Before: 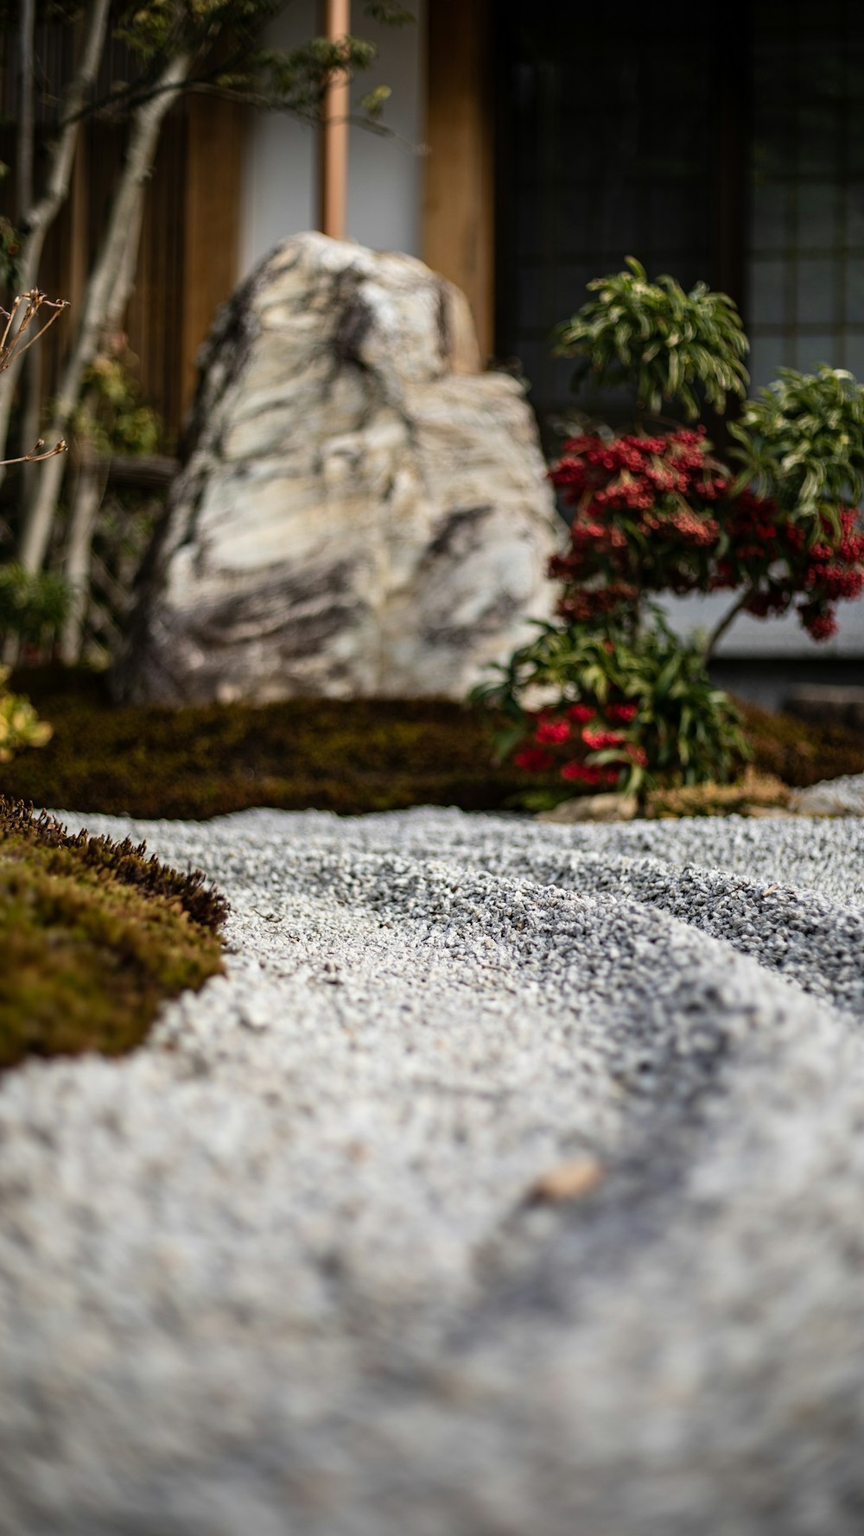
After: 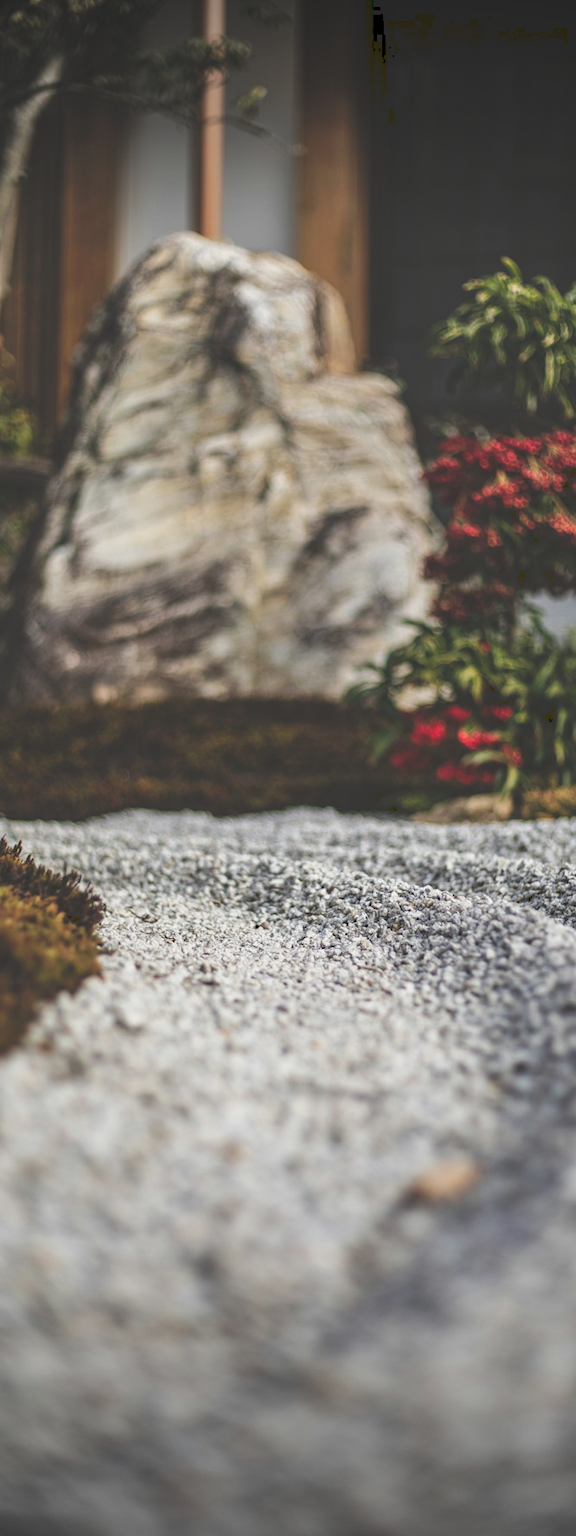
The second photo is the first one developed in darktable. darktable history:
tone curve: curves: ch0 [(0, 0) (0.003, 0.224) (0.011, 0.229) (0.025, 0.234) (0.044, 0.242) (0.069, 0.249) (0.1, 0.256) (0.136, 0.265) (0.177, 0.285) (0.224, 0.304) (0.277, 0.337) (0.335, 0.385) (0.399, 0.435) (0.468, 0.507) (0.543, 0.59) (0.623, 0.674) (0.709, 0.763) (0.801, 0.852) (0.898, 0.931) (1, 1)], preserve colors none
crop and rotate: left 14.464%, right 18.741%
tone equalizer: -8 EV 0.242 EV, -7 EV 0.436 EV, -6 EV 0.425 EV, -5 EV 0.233 EV, -3 EV -0.277 EV, -2 EV -0.417 EV, -1 EV -0.398 EV, +0 EV -0.245 EV, edges refinement/feathering 500, mask exposure compensation -1.57 EV, preserve details guided filter
vignetting: fall-off start 100.1%, width/height ratio 1.303, unbound false
sharpen: radius 2.862, amount 0.884, threshold 47.341
local contrast: highlights 106%, shadows 97%, detail 119%, midtone range 0.2
